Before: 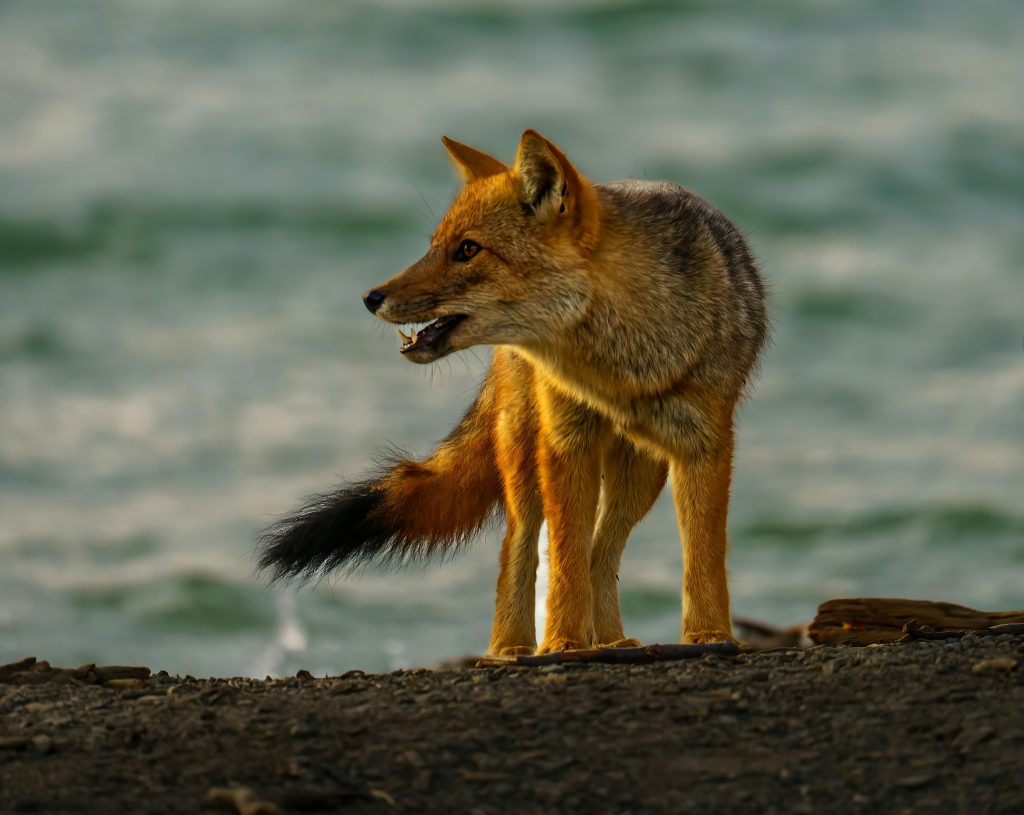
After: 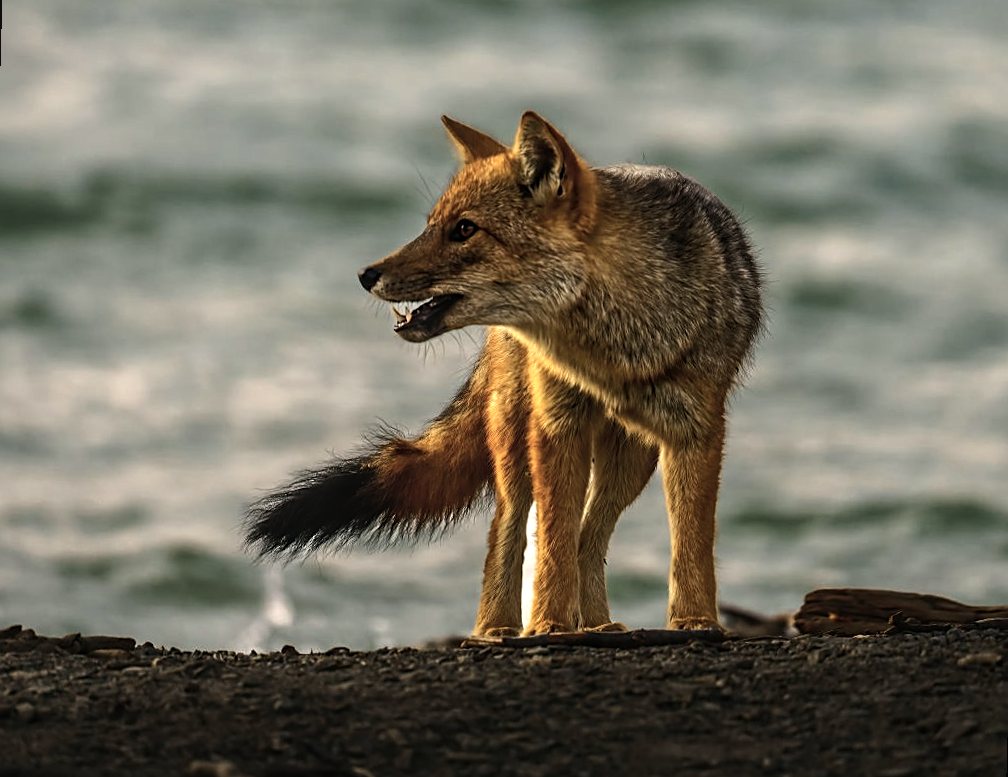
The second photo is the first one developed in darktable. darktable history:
exposure: compensate highlight preservation false
sharpen: on, module defaults
rotate and perspective: rotation 1.57°, crop left 0.018, crop right 0.982, crop top 0.039, crop bottom 0.961
tone equalizer: -8 EV -0.75 EV, -7 EV -0.7 EV, -6 EV -0.6 EV, -5 EV -0.4 EV, -3 EV 0.4 EV, -2 EV 0.6 EV, -1 EV 0.7 EV, +0 EV 0.75 EV, edges refinement/feathering 500, mask exposure compensation -1.57 EV, preserve details no
local contrast: detail 110%
color correction: highlights a* 5.59, highlights b* 5.24, saturation 0.68
shadows and highlights: shadows -10, white point adjustment 1.5, highlights 10
